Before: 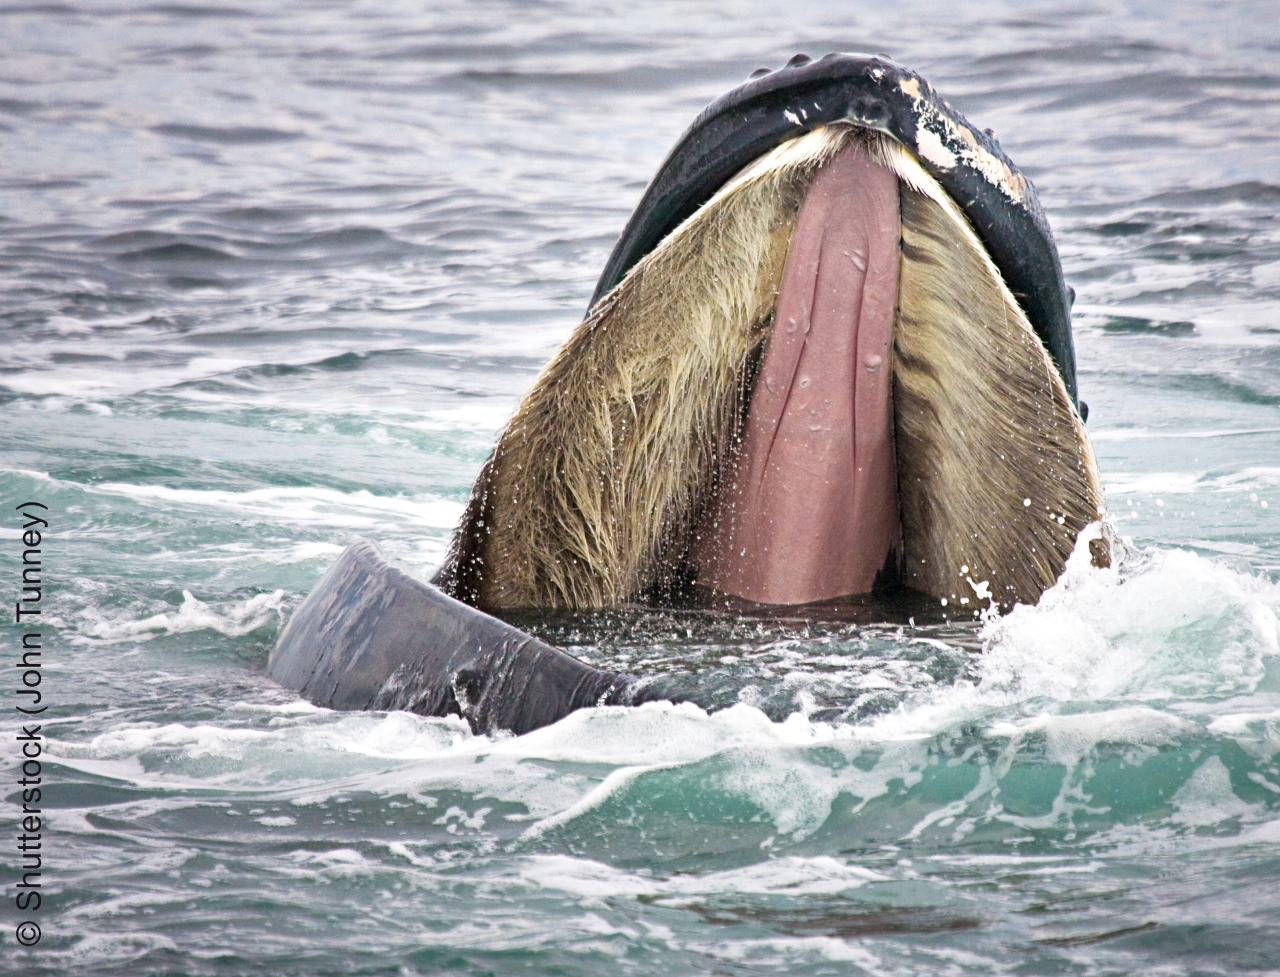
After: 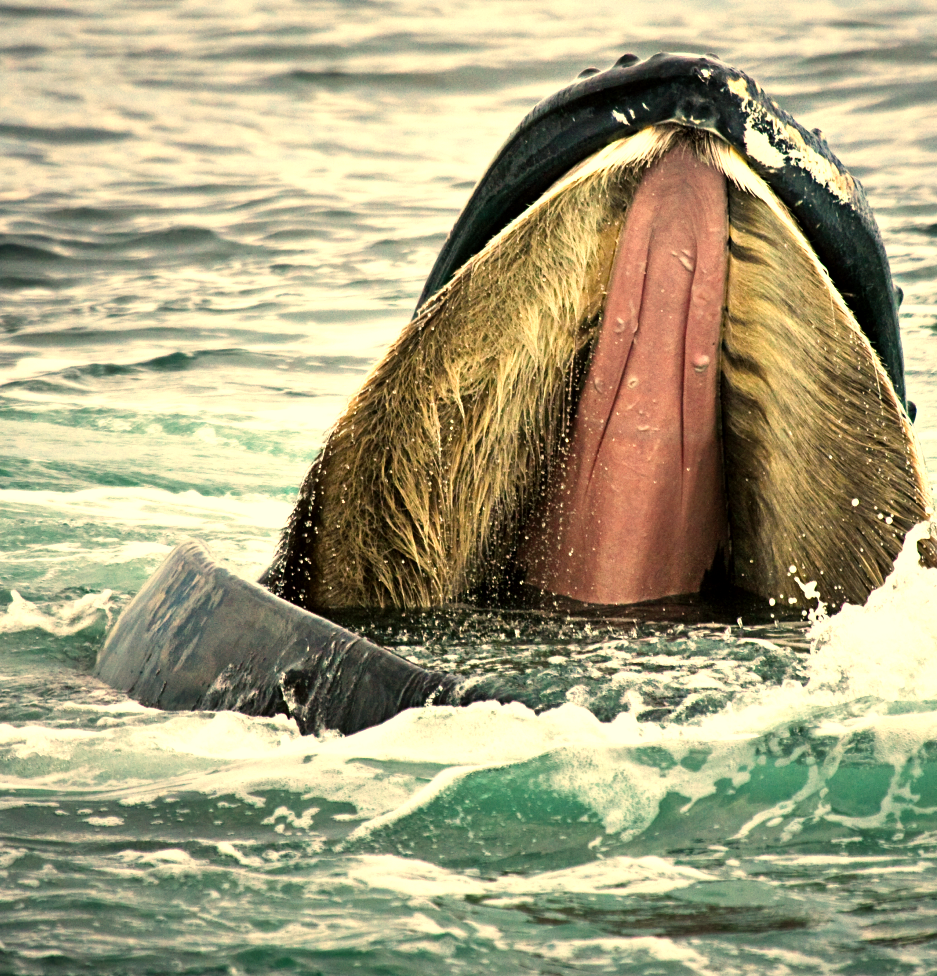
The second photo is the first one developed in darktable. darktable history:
crop: left 13.443%, right 13.31%
exposure: compensate highlight preservation false
color balance: mode lift, gamma, gain (sRGB), lift [1.014, 0.966, 0.918, 0.87], gamma [0.86, 0.734, 0.918, 0.976], gain [1.063, 1.13, 1.063, 0.86]
